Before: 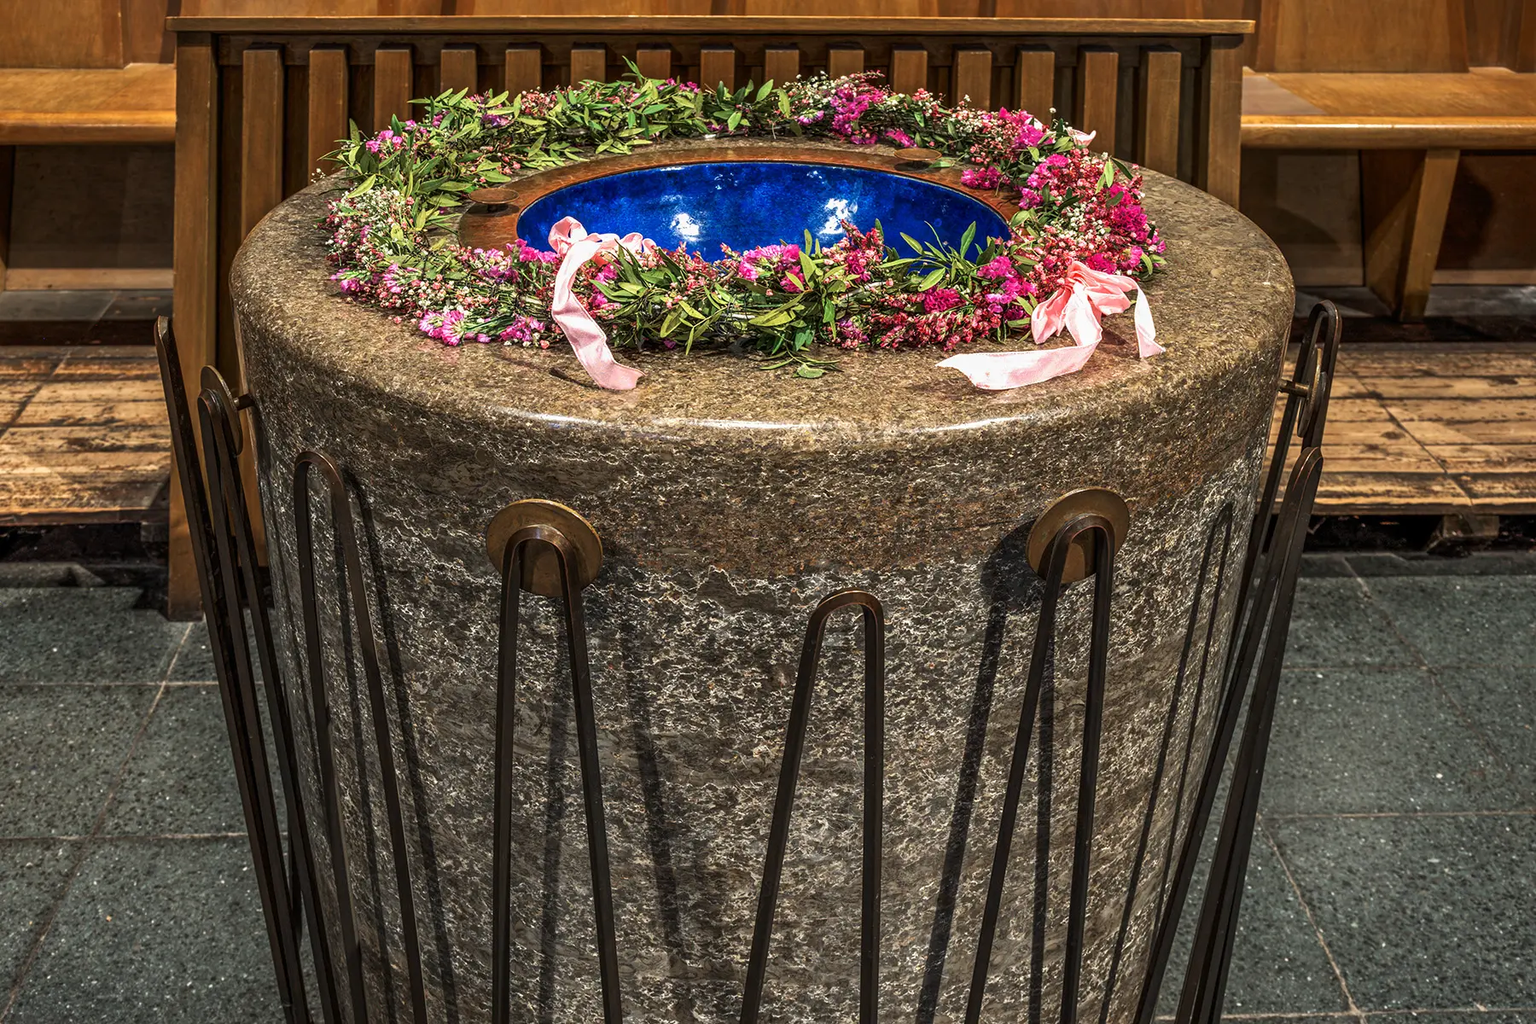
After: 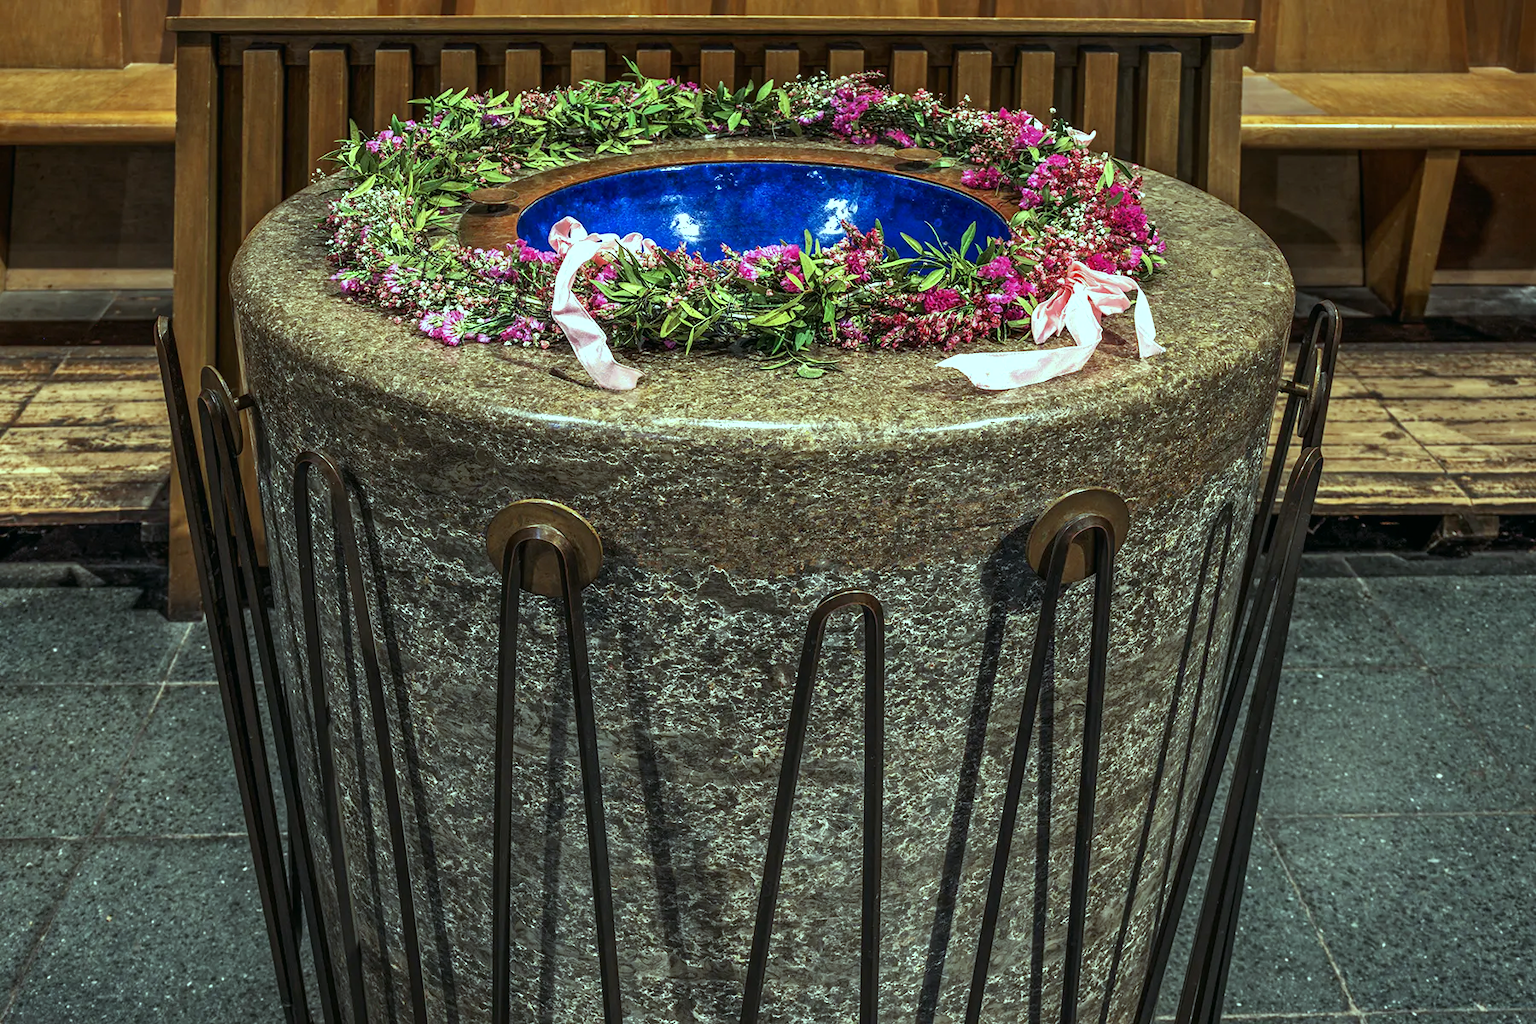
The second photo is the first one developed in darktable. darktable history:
color balance: mode lift, gamma, gain (sRGB), lift [0.997, 0.979, 1.021, 1.011], gamma [1, 1.084, 0.916, 0.998], gain [1, 0.87, 1.13, 1.101], contrast 4.55%, contrast fulcrum 38.24%, output saturation 104.09%
tone equalizer: on, module defaults
